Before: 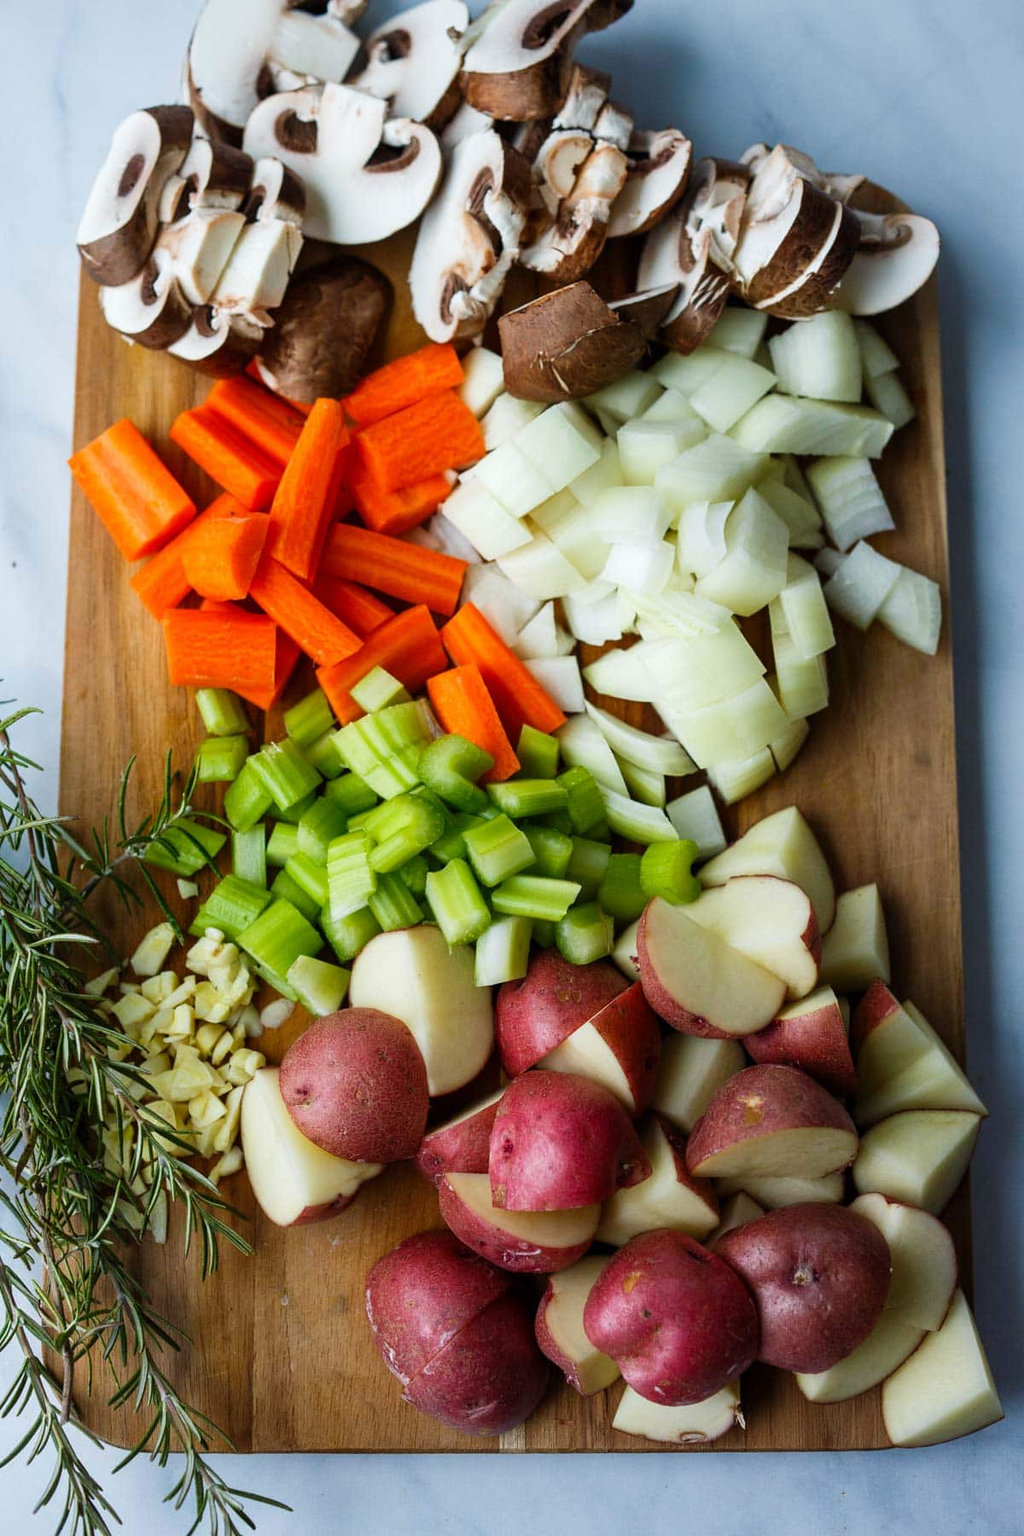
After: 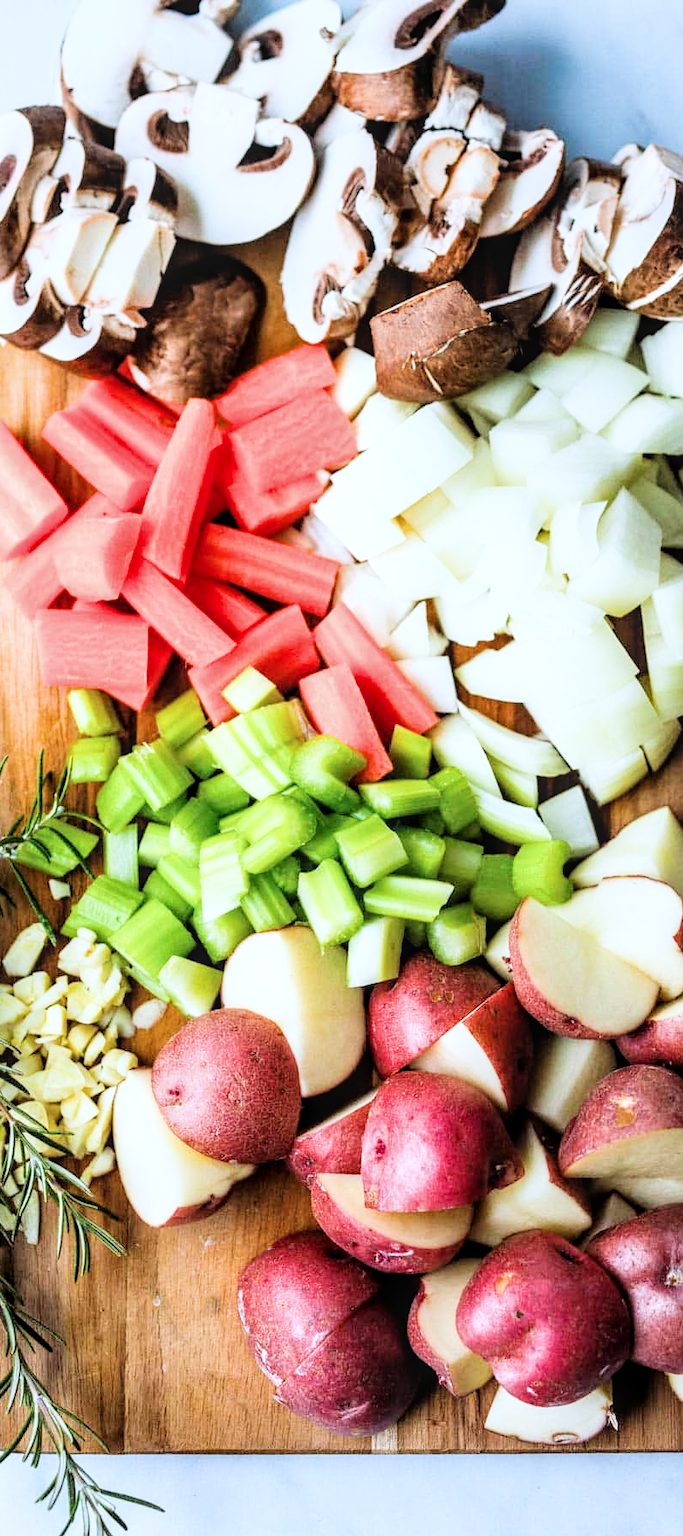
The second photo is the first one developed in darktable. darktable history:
local contrast: on, module defaults
exposure: black level correction 0, exposure 1.449 EV, compensate highlight preservation false
crop and rotate: left 12.512%, right 20.75%
filmic rgb: black relative exposure -5.07 EV, white relative exposure 3.99 EV, hardness 2.88, contrast 1.297, highlights saturation mix -30%
color correction: highlights a* -0.792, highlights b* -8.52
